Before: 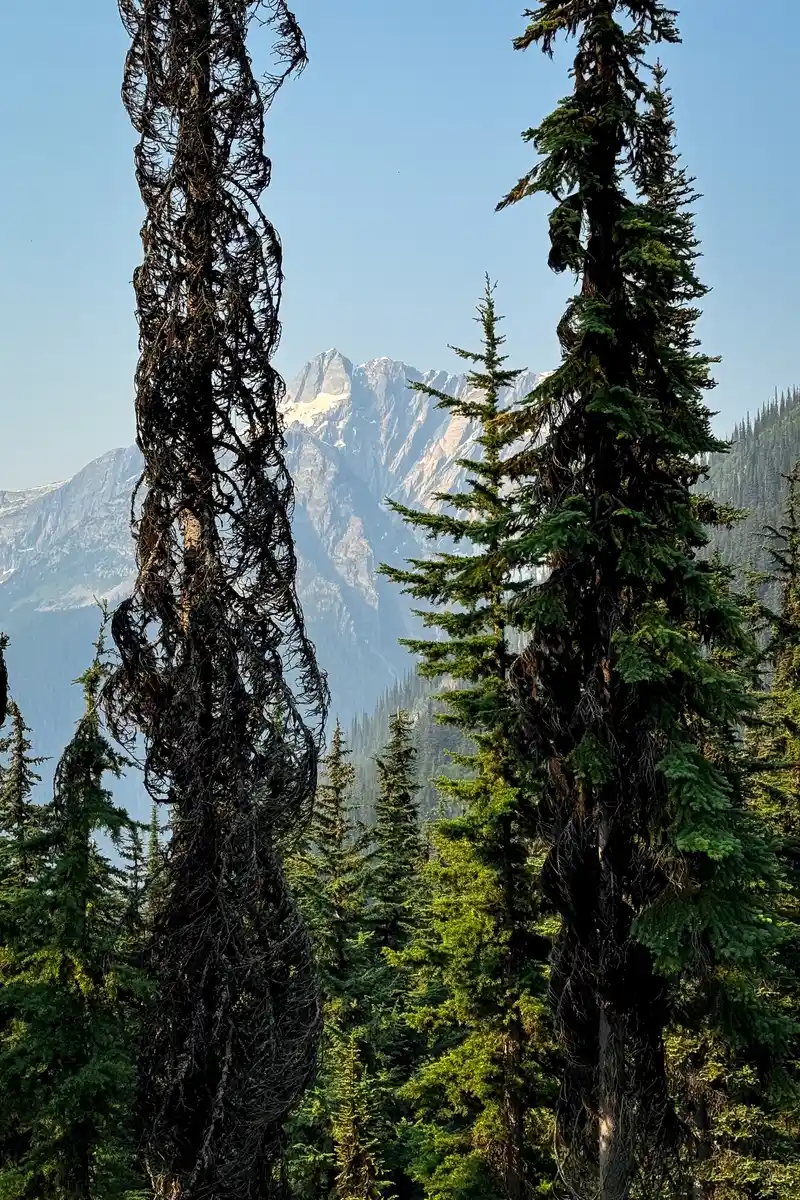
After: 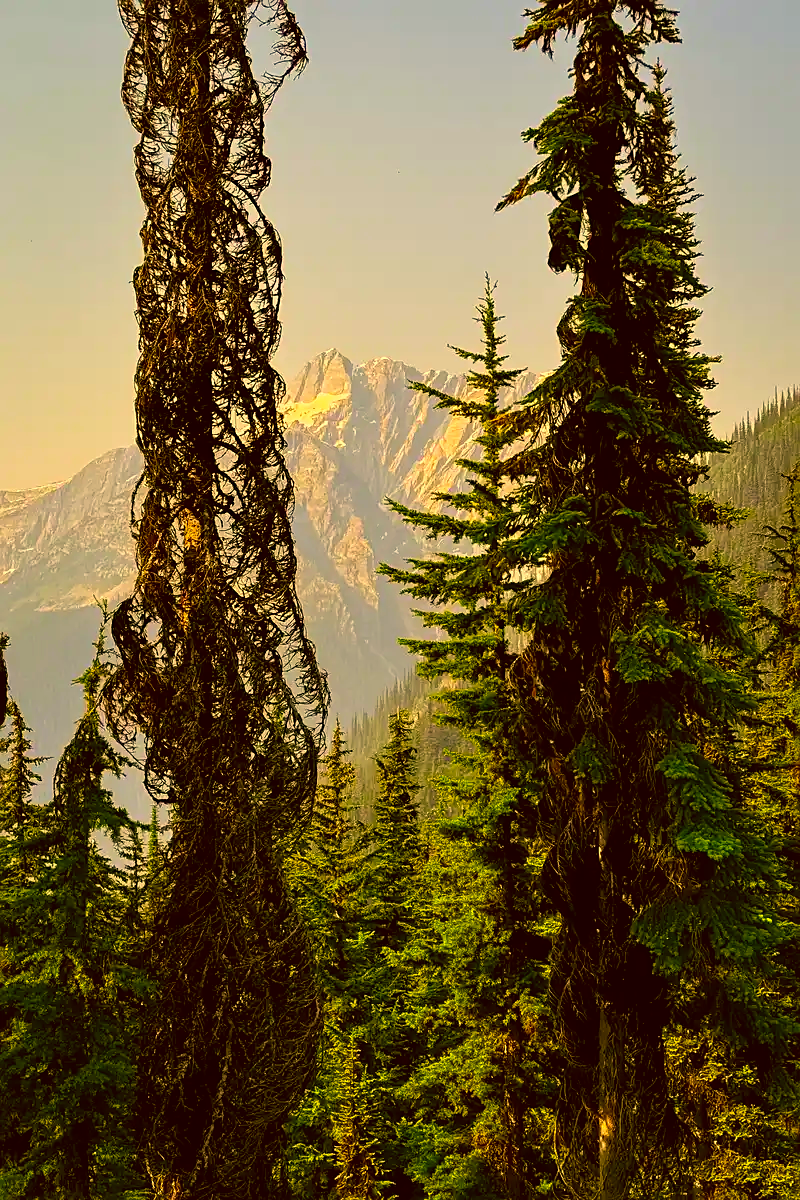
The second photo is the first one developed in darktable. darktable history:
color correction: highlights a* 10.44, highlights b* 30.04, shadows a* 2.73, shadows b* 17.51, saturation 1.72
sharpen: radius 1.864, amount 0.398, threshold 1.271
